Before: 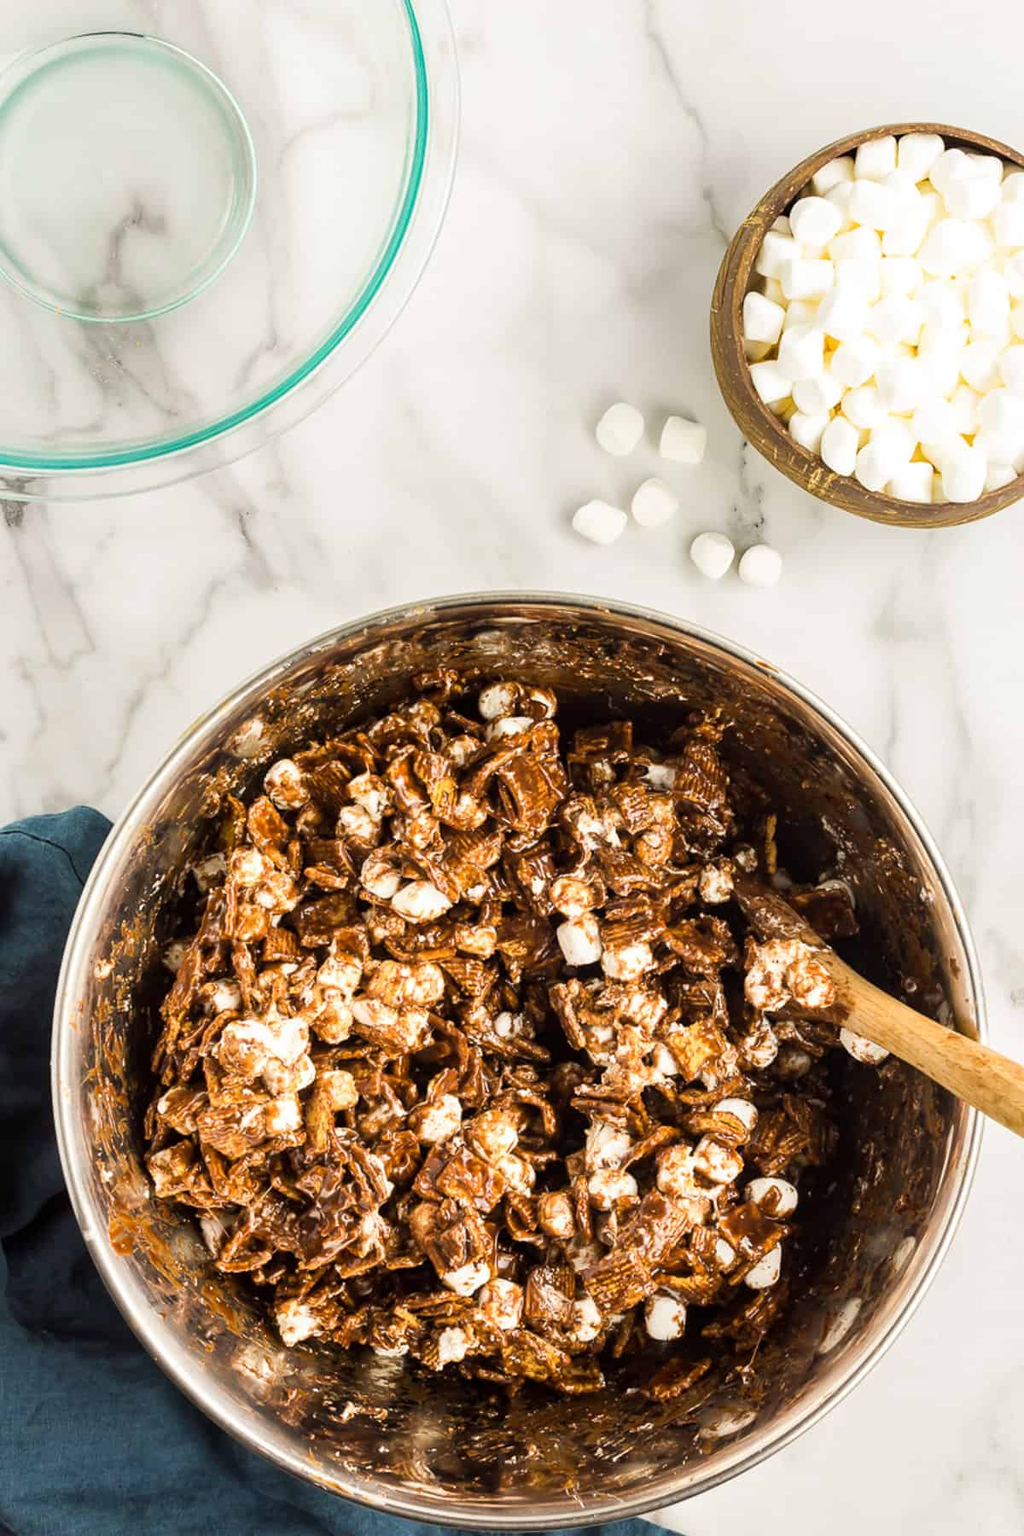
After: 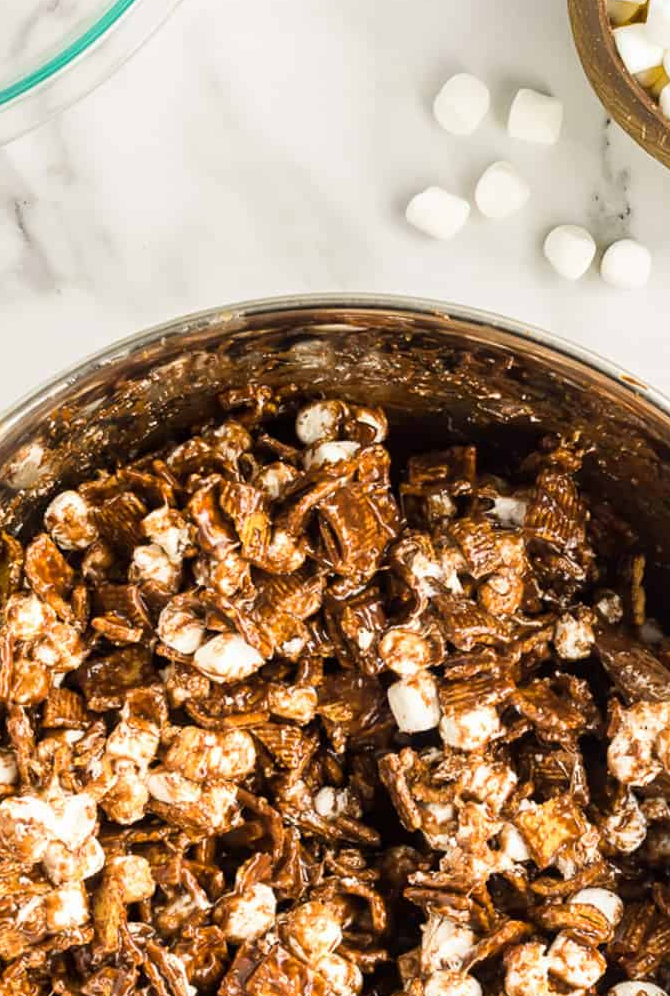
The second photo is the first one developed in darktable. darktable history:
crop and rotate: left 22.118%, top 22.184%, right 22.025%, bottom 22.443%
